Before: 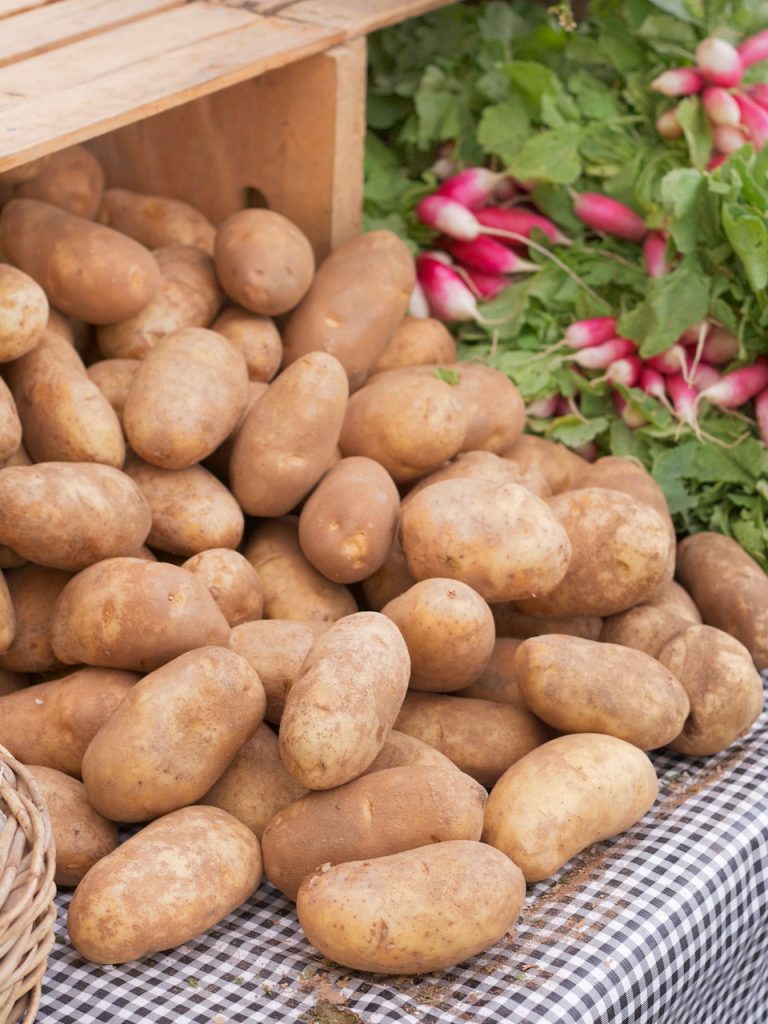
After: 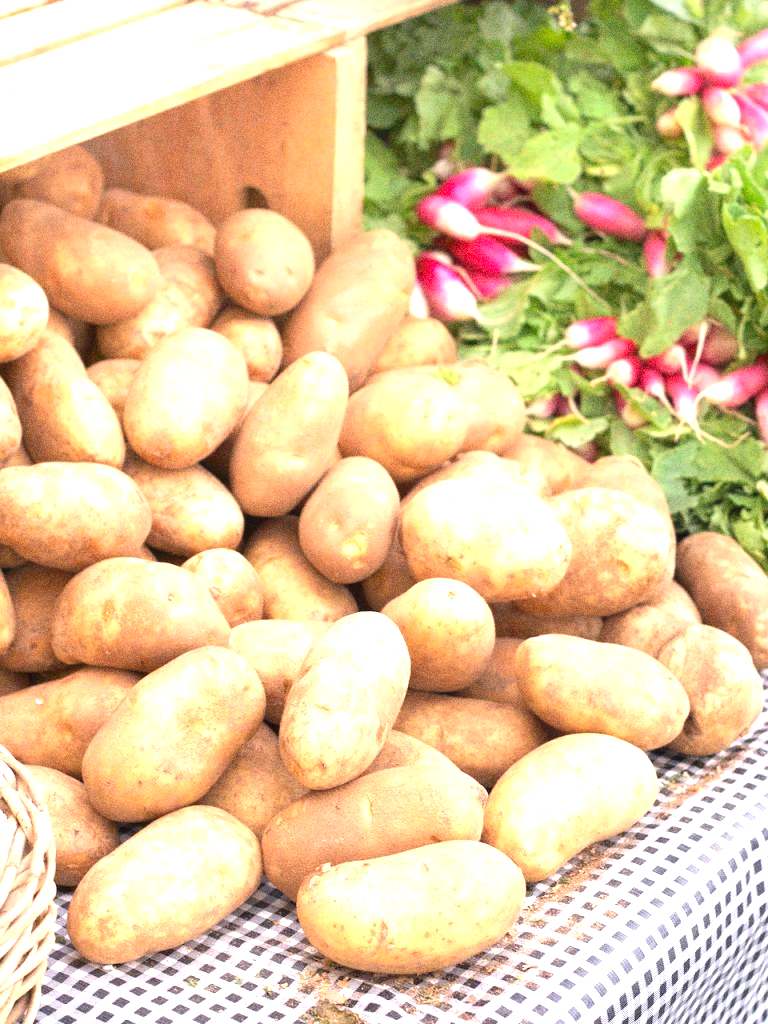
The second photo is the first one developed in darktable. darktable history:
color correction: highlights a* 0.207, highlights b* 2.7, shadows a* -0.874, shadows b* -4.78
exposure: black level correction 0, exposure 1.45 EV, compensate exposure bias true, compensate highlight preservation false
grain: coarseness 0.09 ISO, strength 40%
